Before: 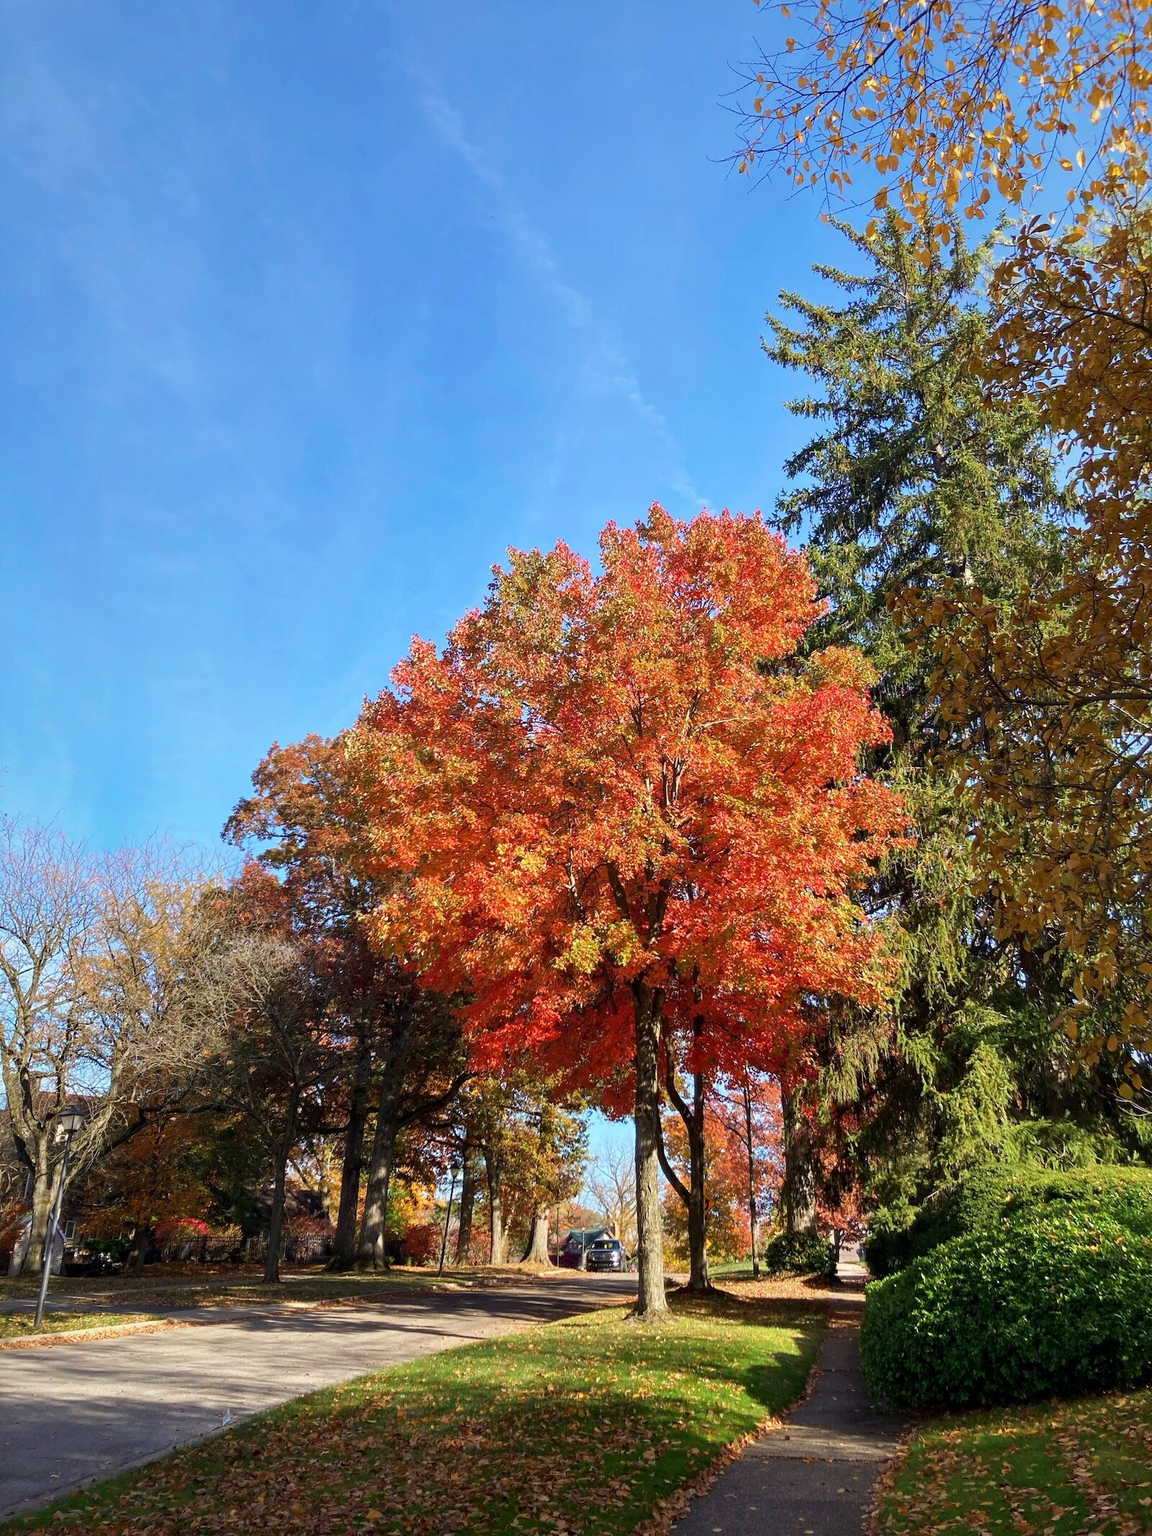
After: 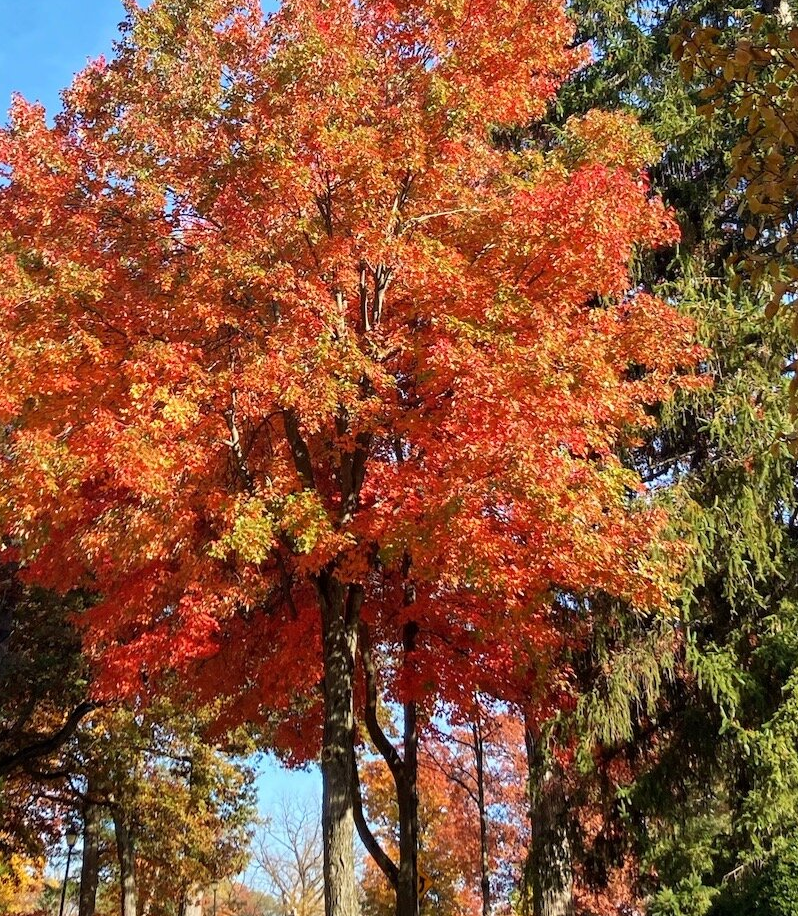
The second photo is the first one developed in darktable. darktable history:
crop: left 35.05%, top 36.979%, right 15.045%, bottom 20.038%
